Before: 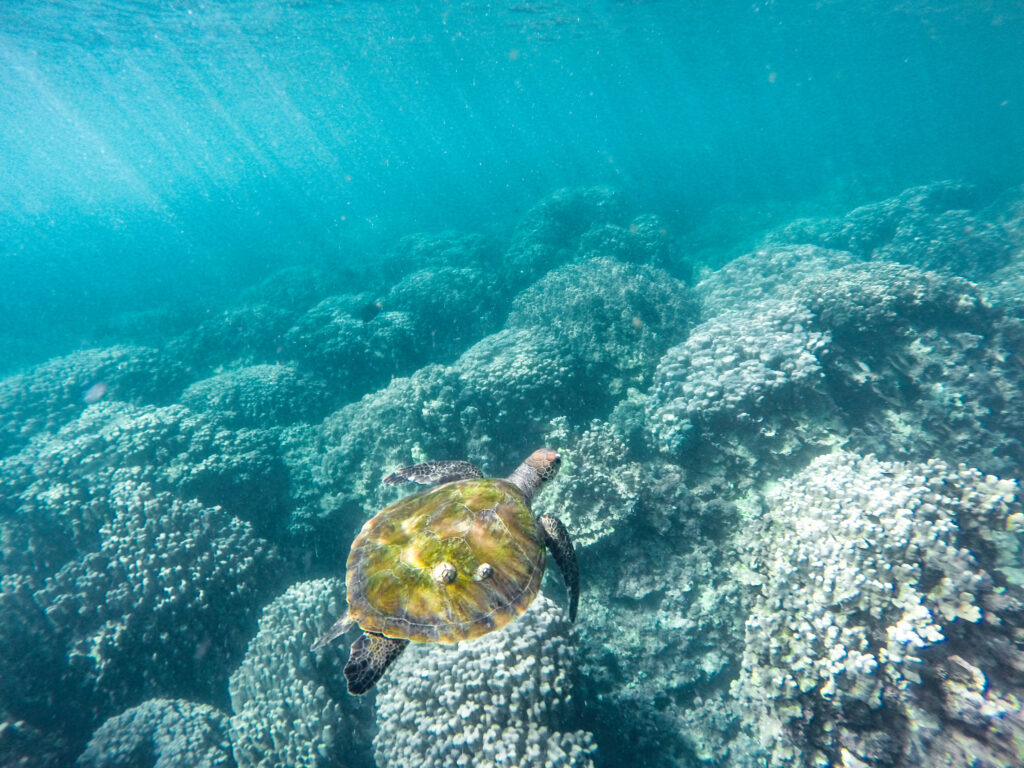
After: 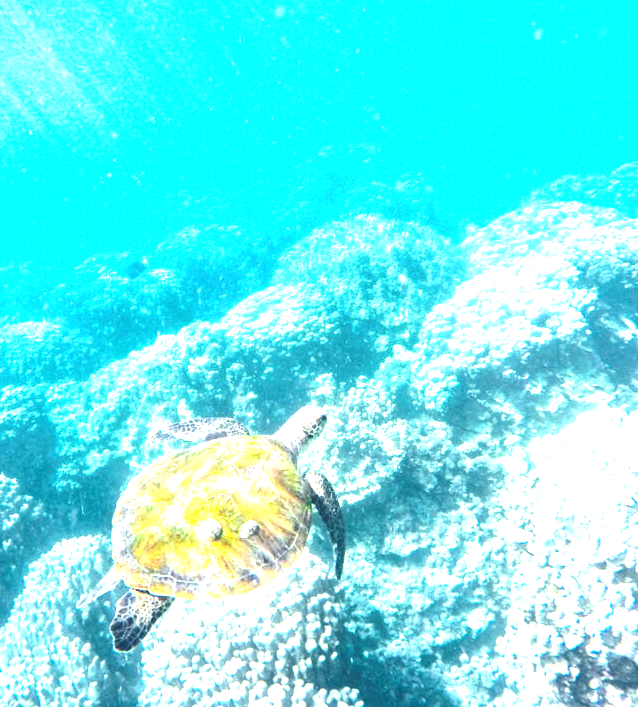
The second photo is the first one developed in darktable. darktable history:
exposure: black level correction 0, exposure 2.088 EV, compensate exposure bias true, compensate highlight preservation false
crop and rotate: left 22.918%, top 5.629%, right 14.711%, bottom 2.247%
